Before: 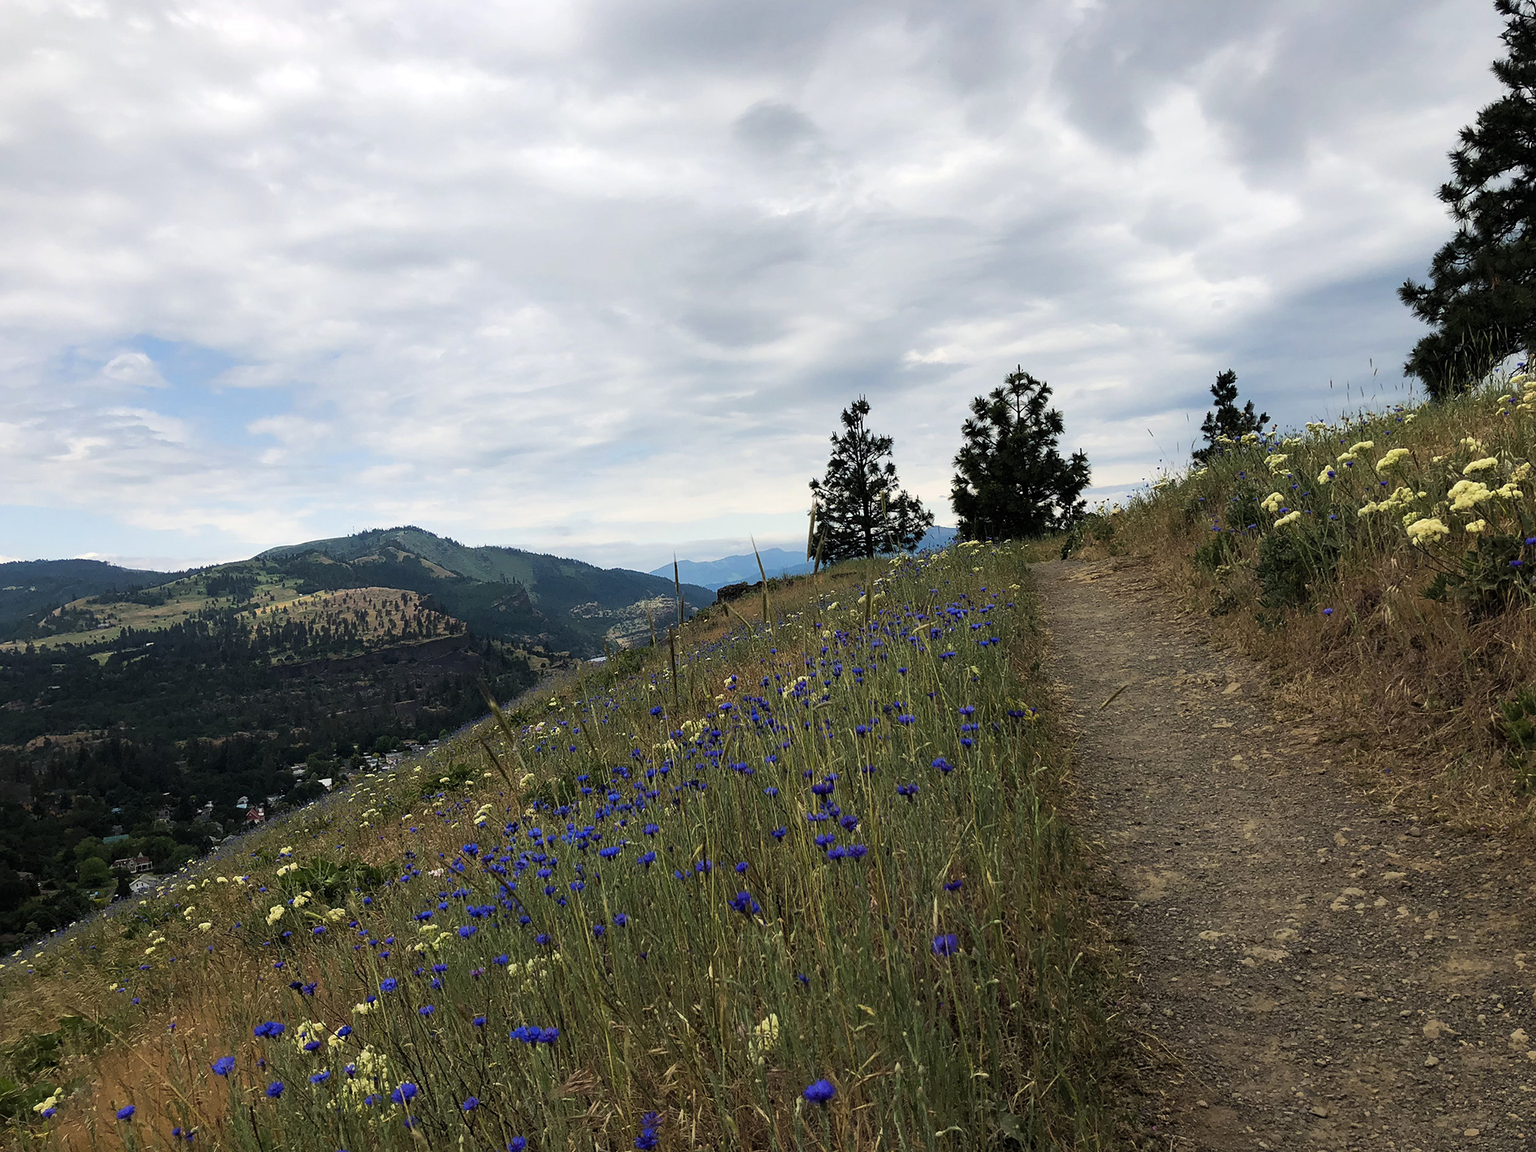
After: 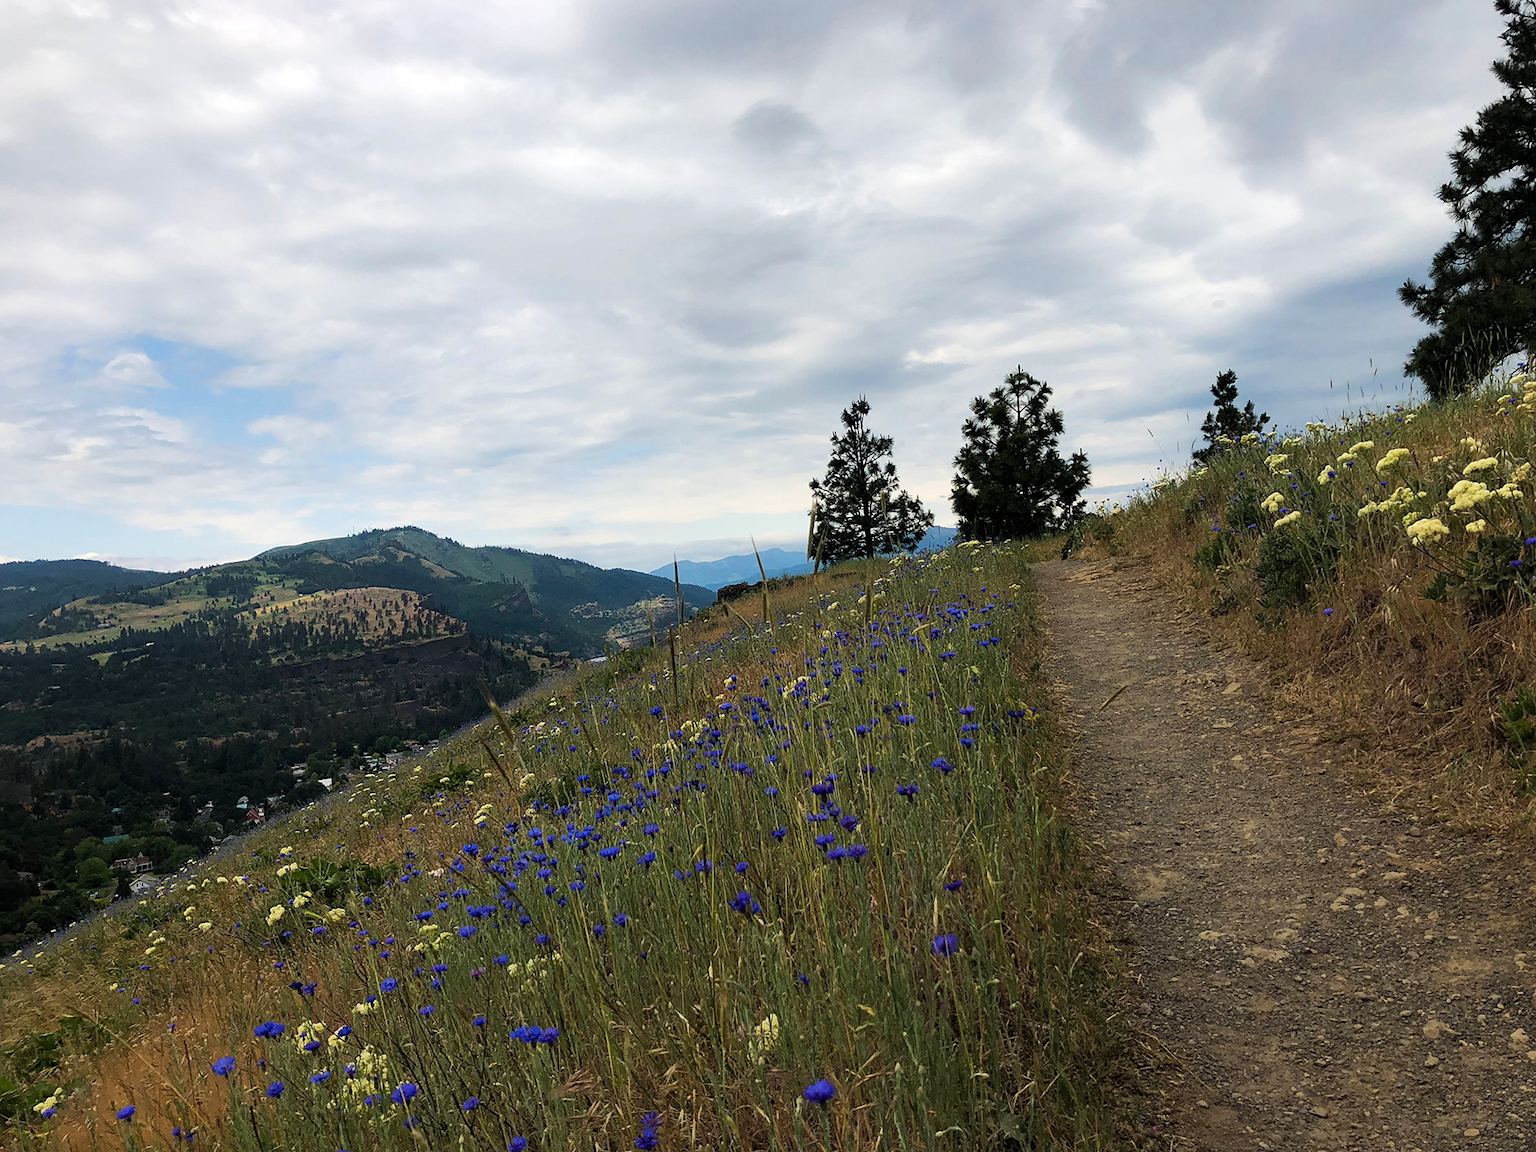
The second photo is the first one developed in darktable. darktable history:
levels: levels [0, 0.498, 1]
exposure: black level correction 0.001, compensate highlight preservation false
